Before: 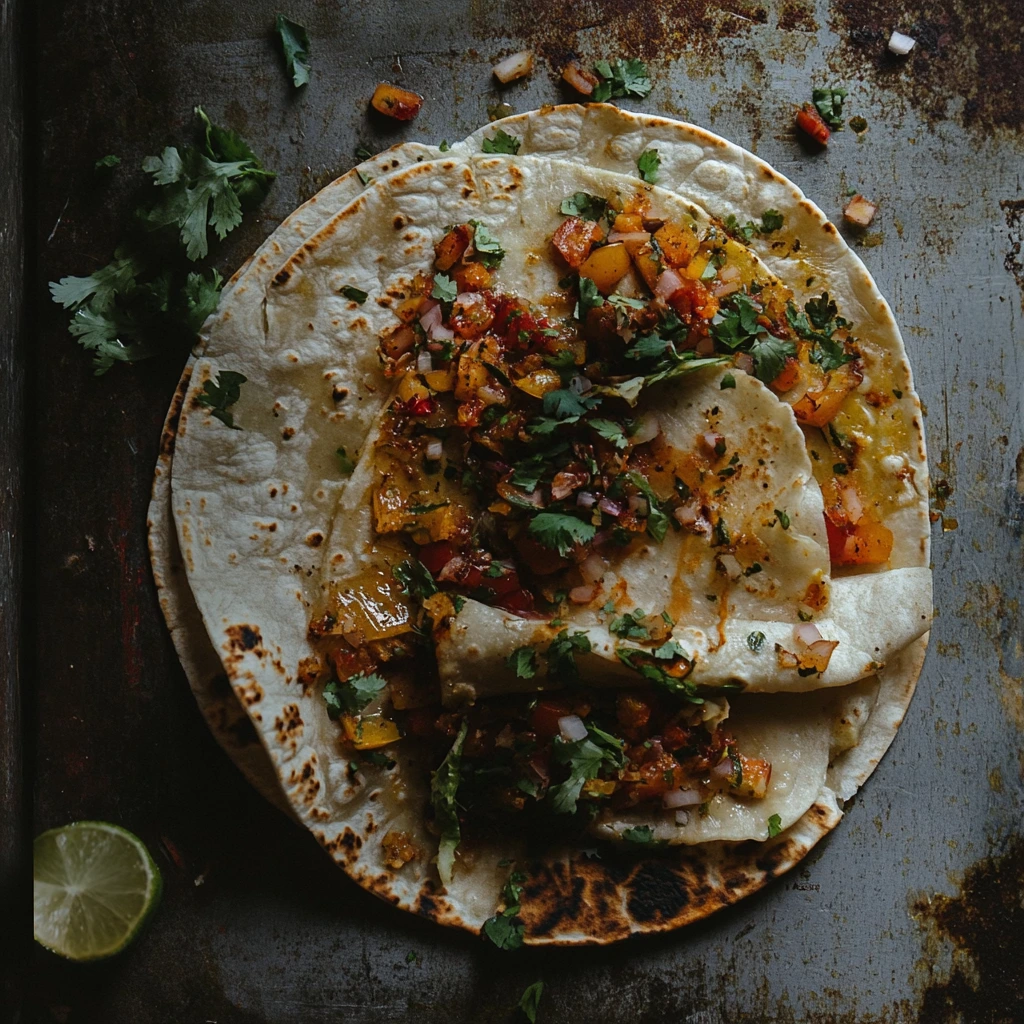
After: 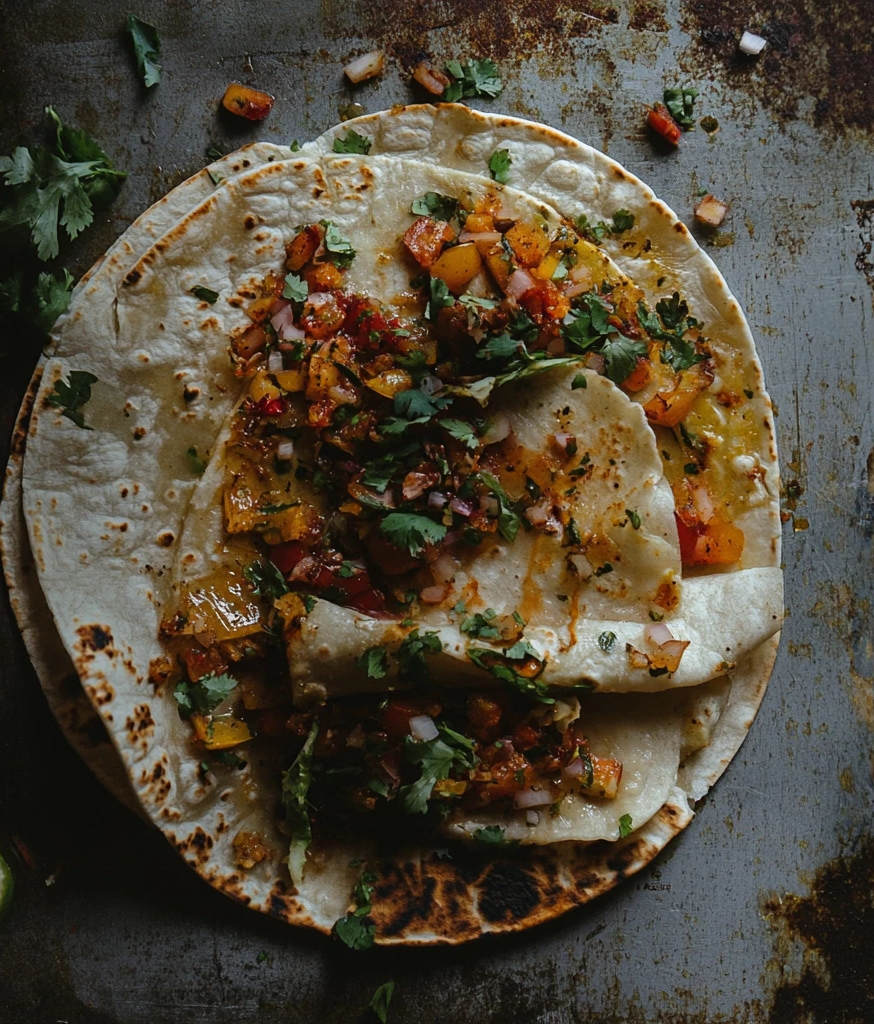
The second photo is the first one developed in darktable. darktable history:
crop and rotate: left 14.647%
